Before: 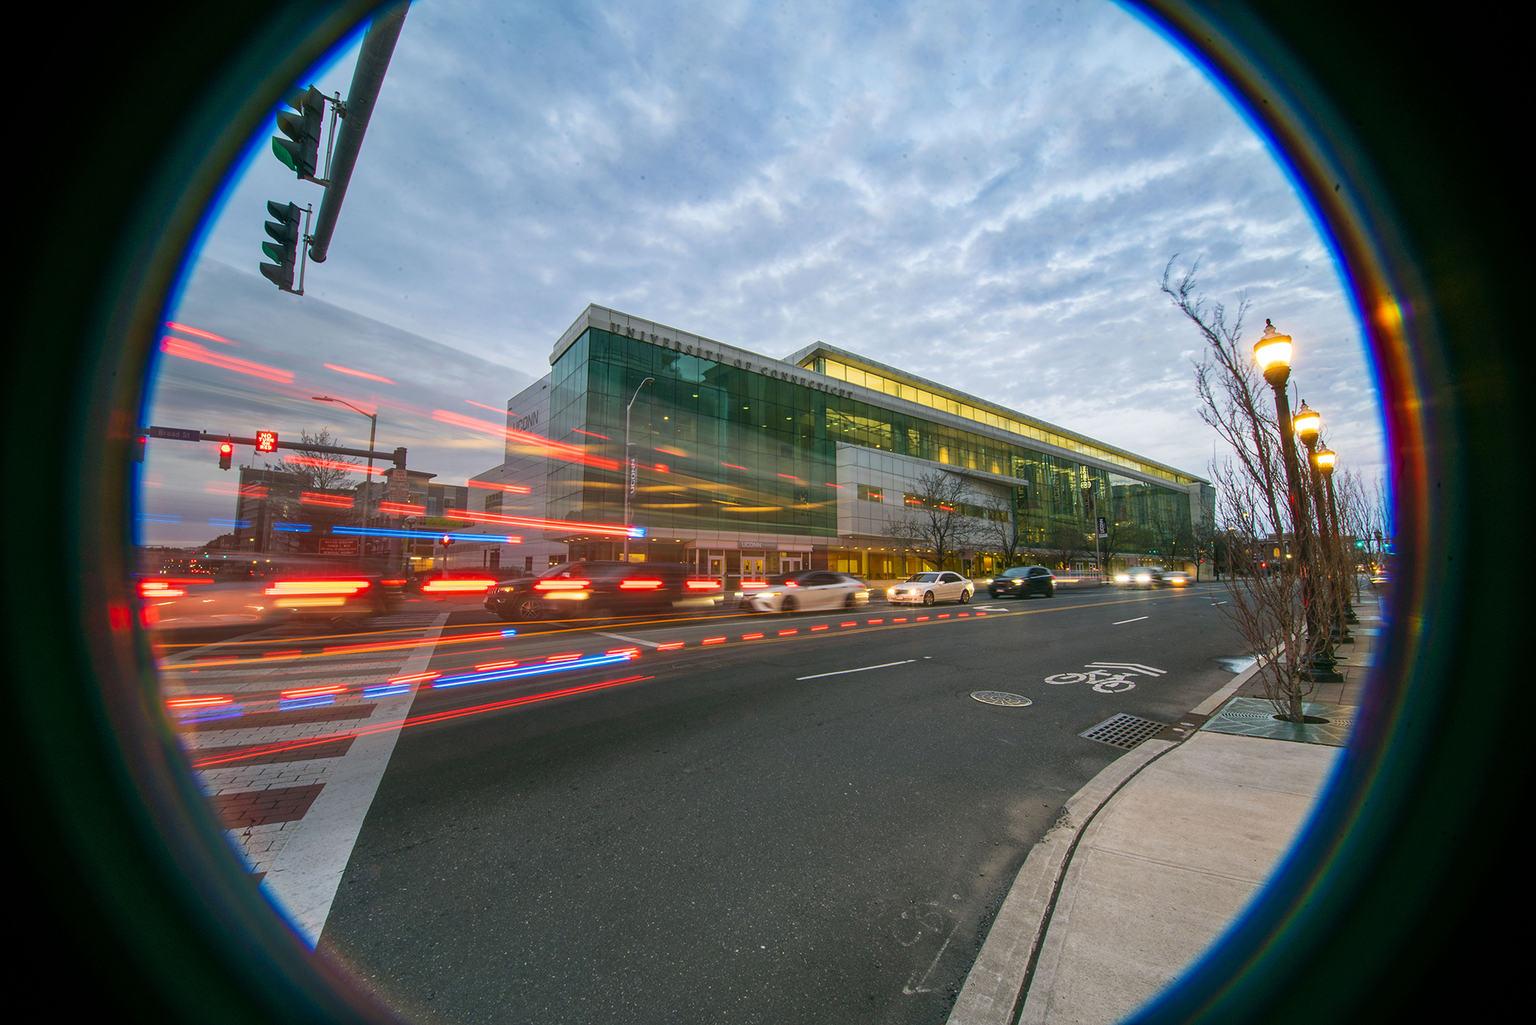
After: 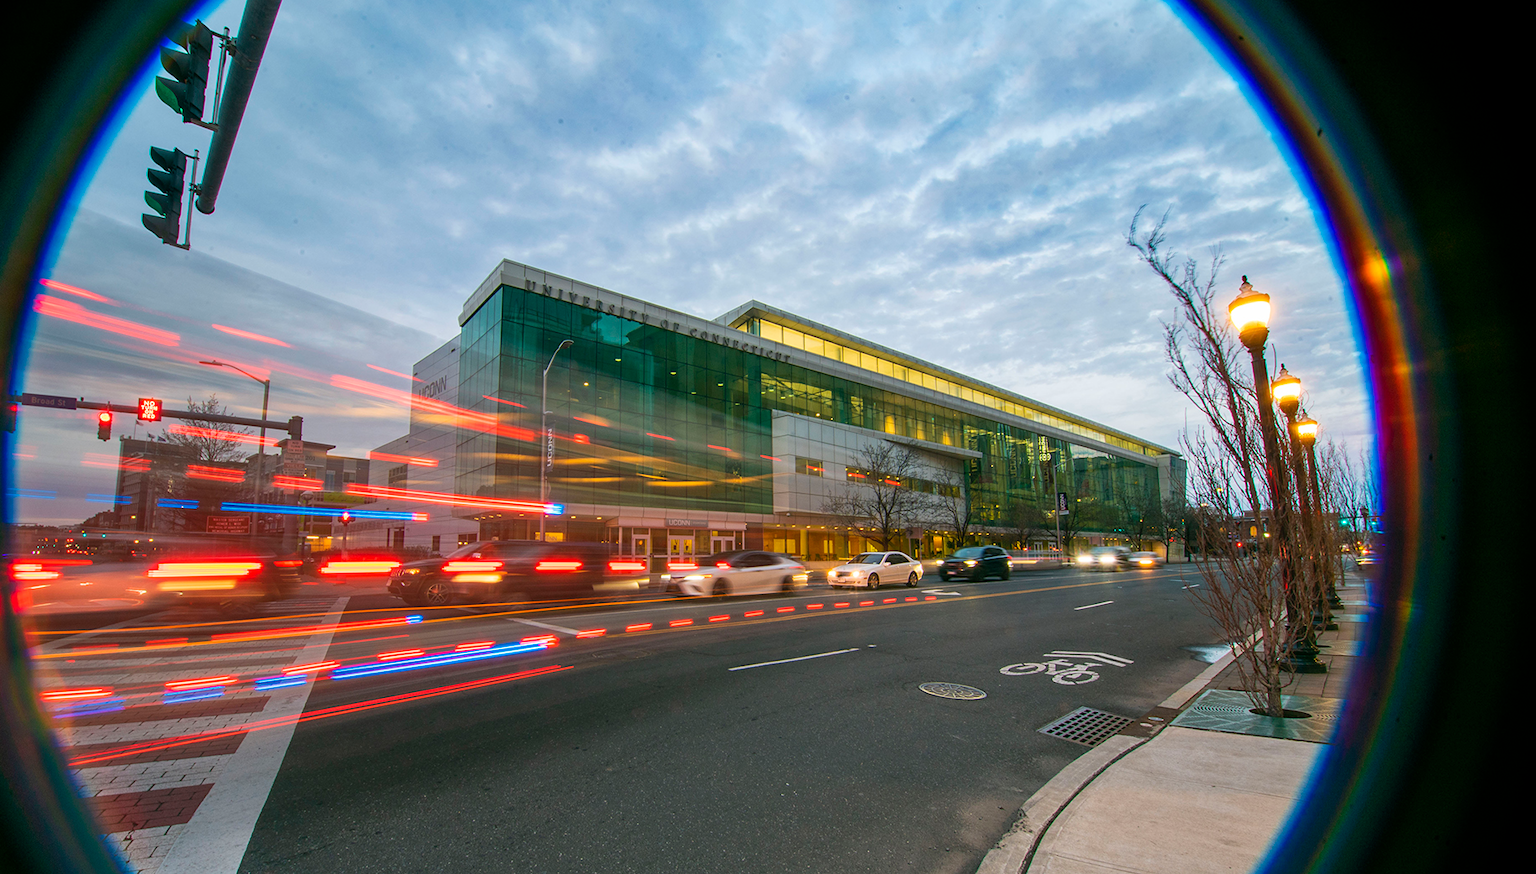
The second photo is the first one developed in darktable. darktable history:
crop: left 8.472%, top 6.583%, bottom 15.315%
